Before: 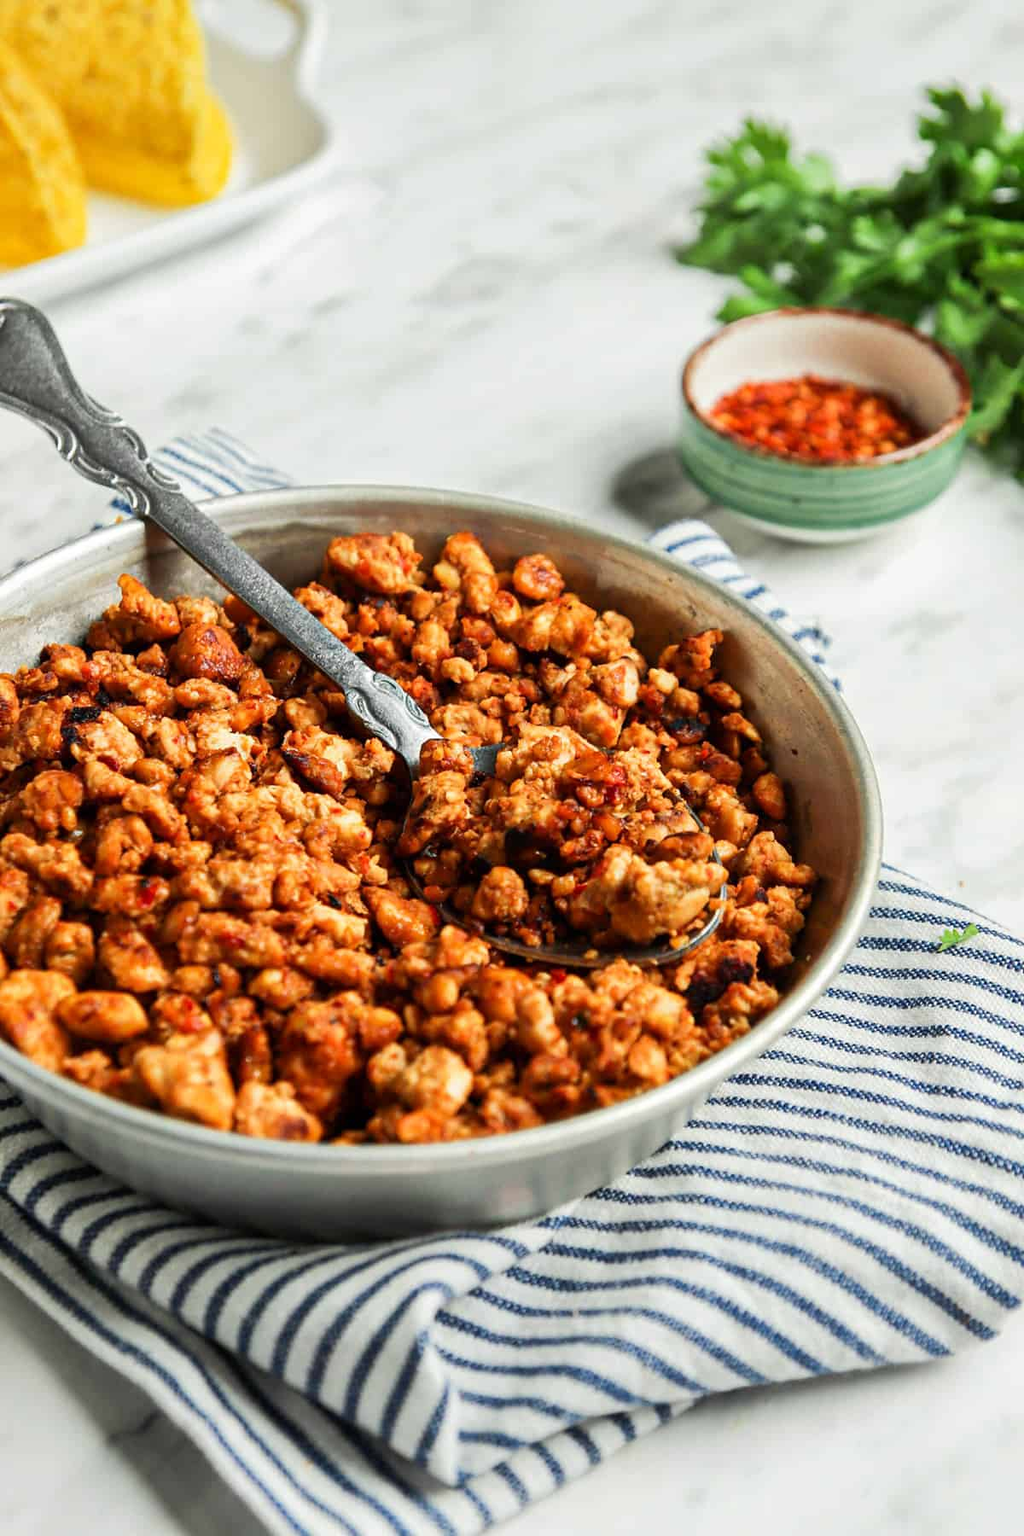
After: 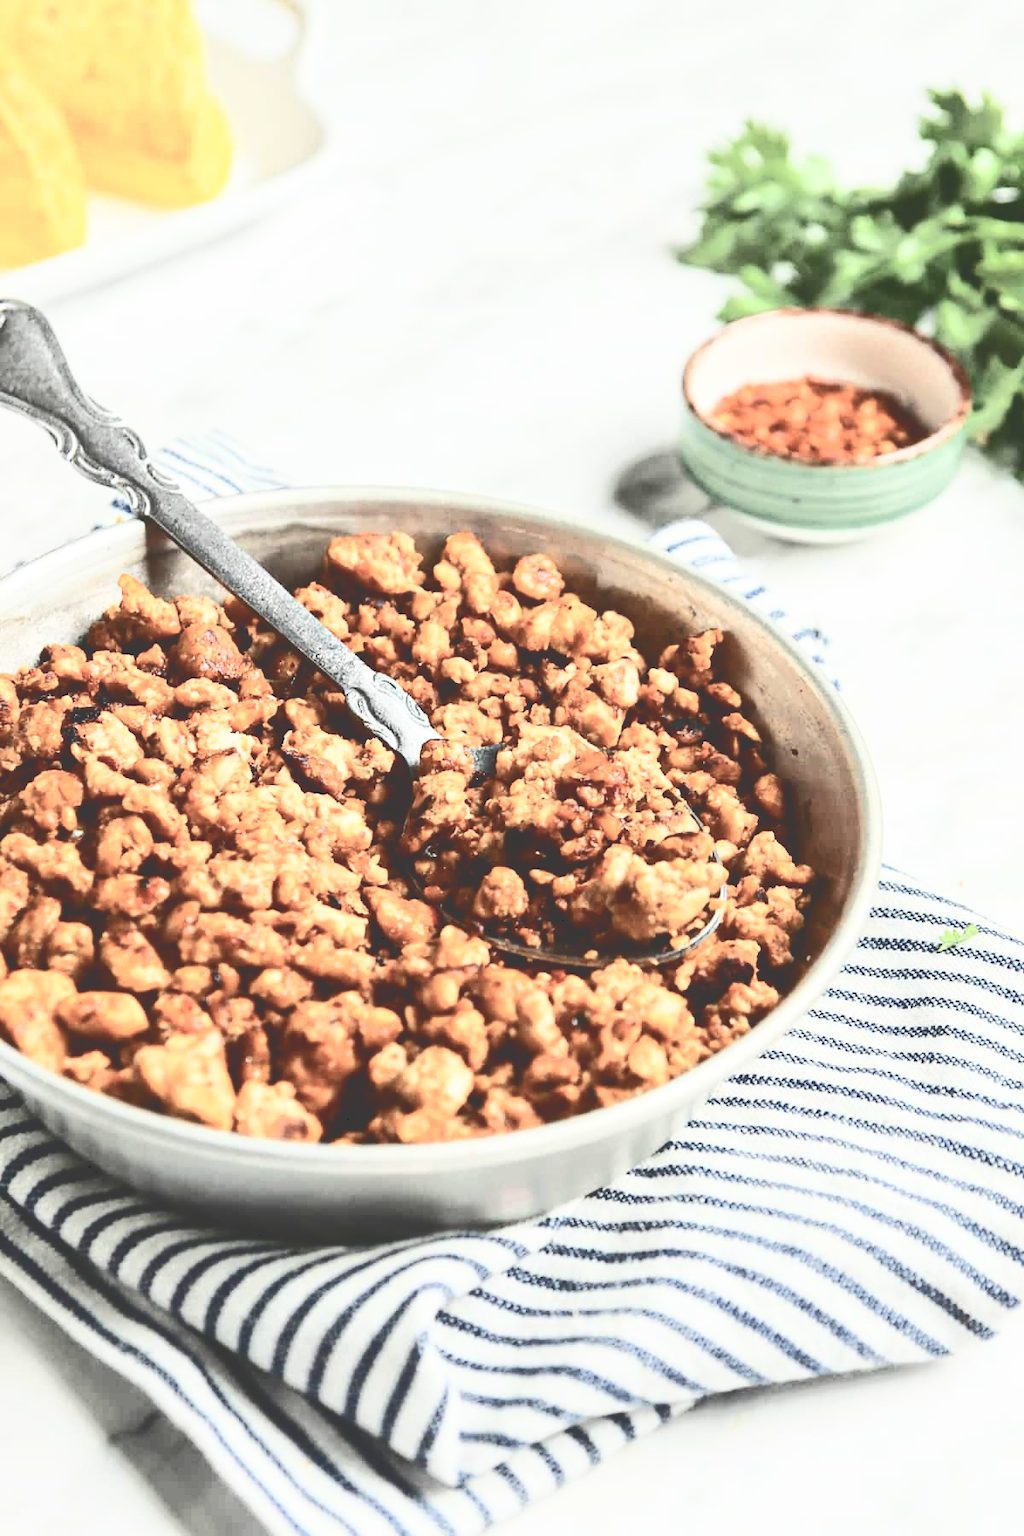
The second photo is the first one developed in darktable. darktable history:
tone curve: curves: ch0 [(0, 0) (0.003, 0.232) (0.011, 0.232) (0.025, 0.232) (0.044, 0.233) (0.069, 0.234) (0.1, 0.237) (0.136, 0.247) (0.177, 0.258) (0.224, 0.283) (0.277, 0.332) (0.335, 0.401) (0.399, 0.483) (0.468, 0.56) (0.543, 0.637) (0.623, 0.706) (0.709, 0.764) (0.801, 0.816) (0.898, 0.859) (1, 1)], color space Lab, independent channels, preserve colors none
tone equalizer: on, module defaults
contrast brightness saturation: contrast 0.574, brightness 0.565, saturation -0.333
